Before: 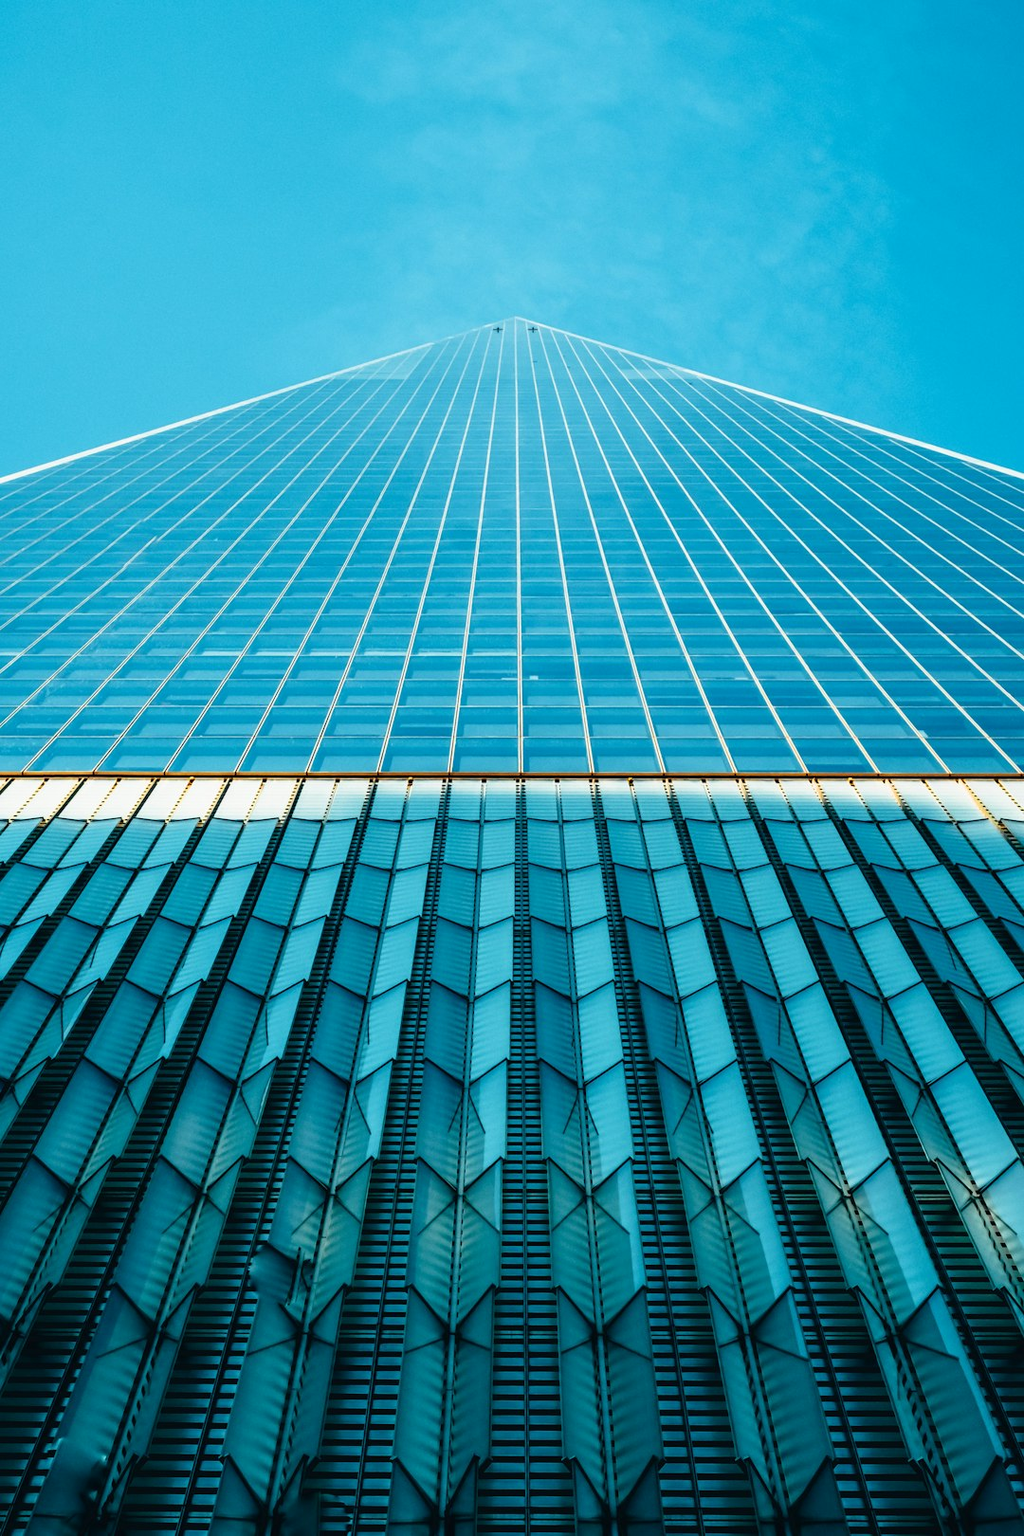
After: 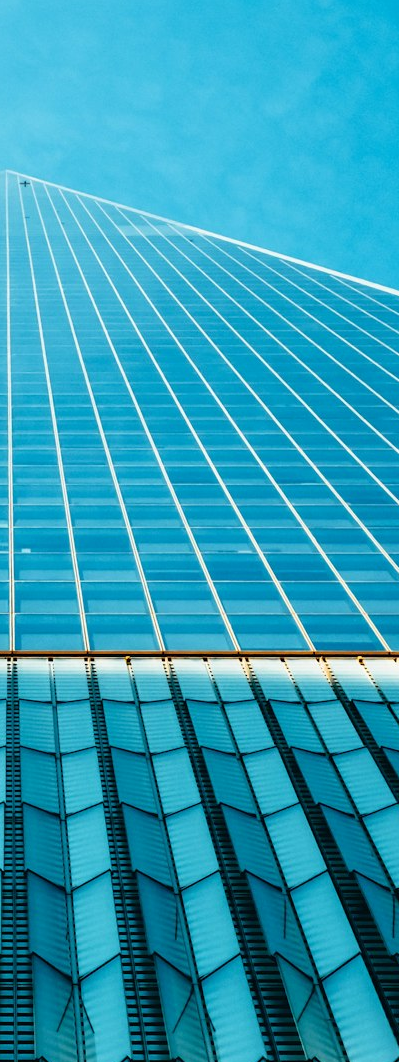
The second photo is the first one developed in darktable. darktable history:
crop and rotate: left 49.767%, top 10.126%, right 13.278%, bottom 24.283%
